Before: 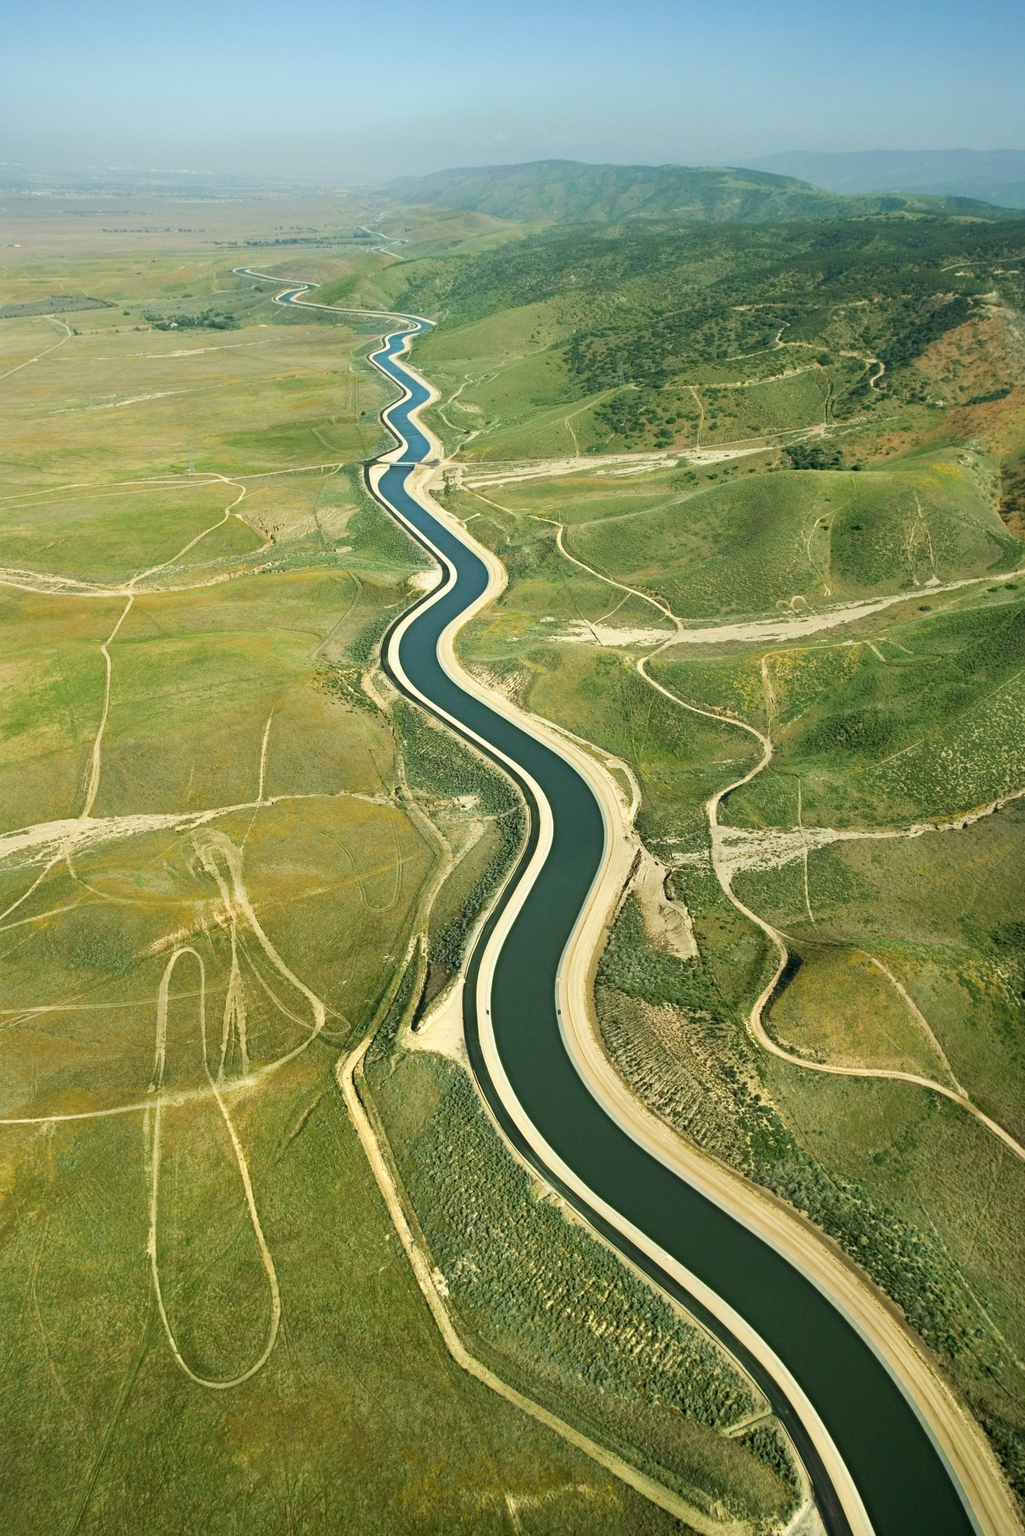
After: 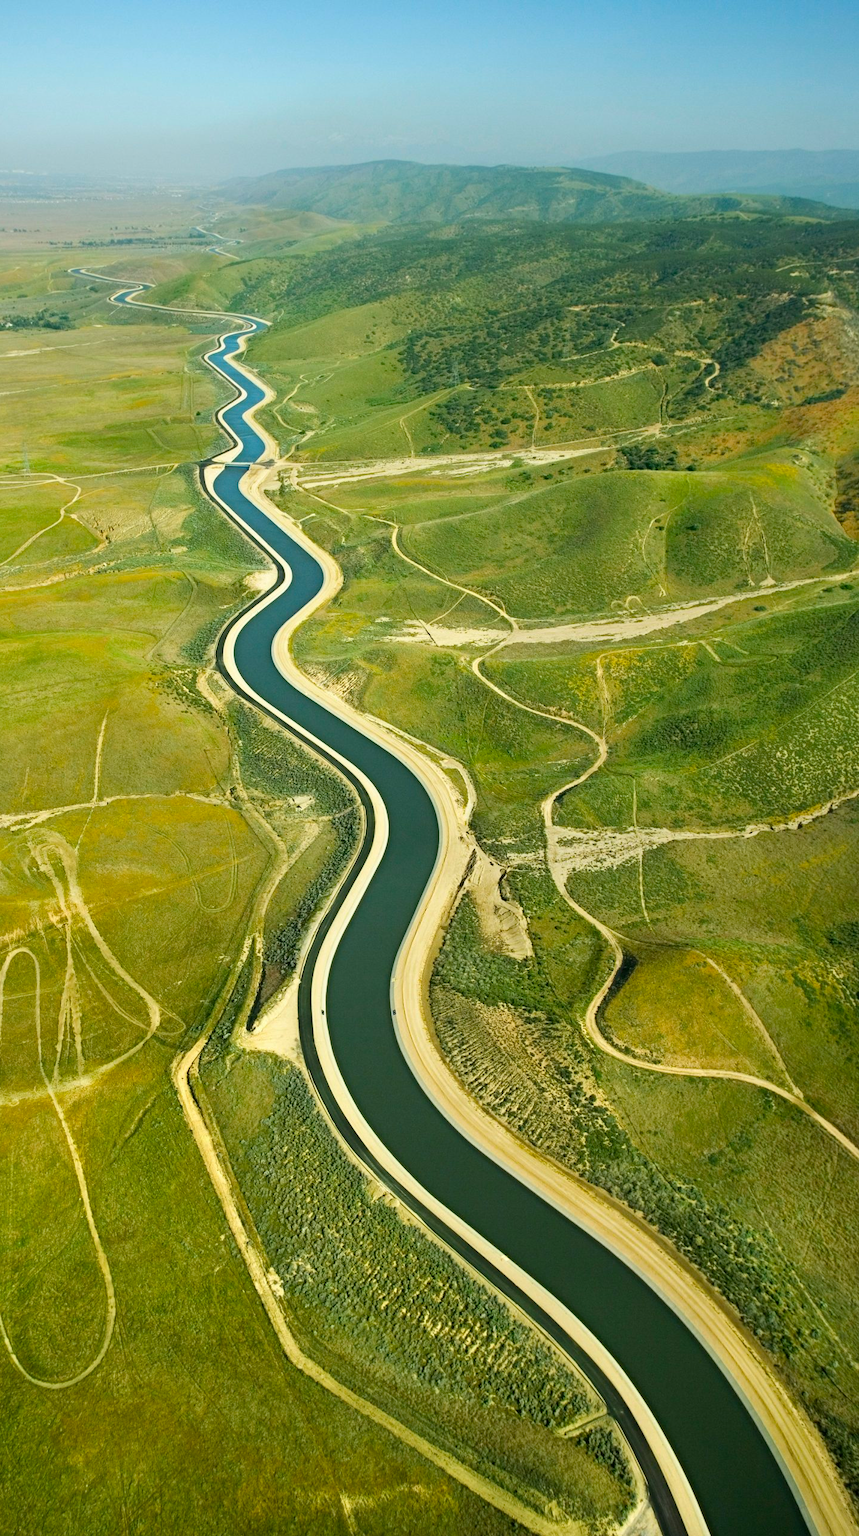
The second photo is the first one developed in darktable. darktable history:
crop: left 16.145%
color balance rgb: perceptual saturation grading › global saturation 30%
